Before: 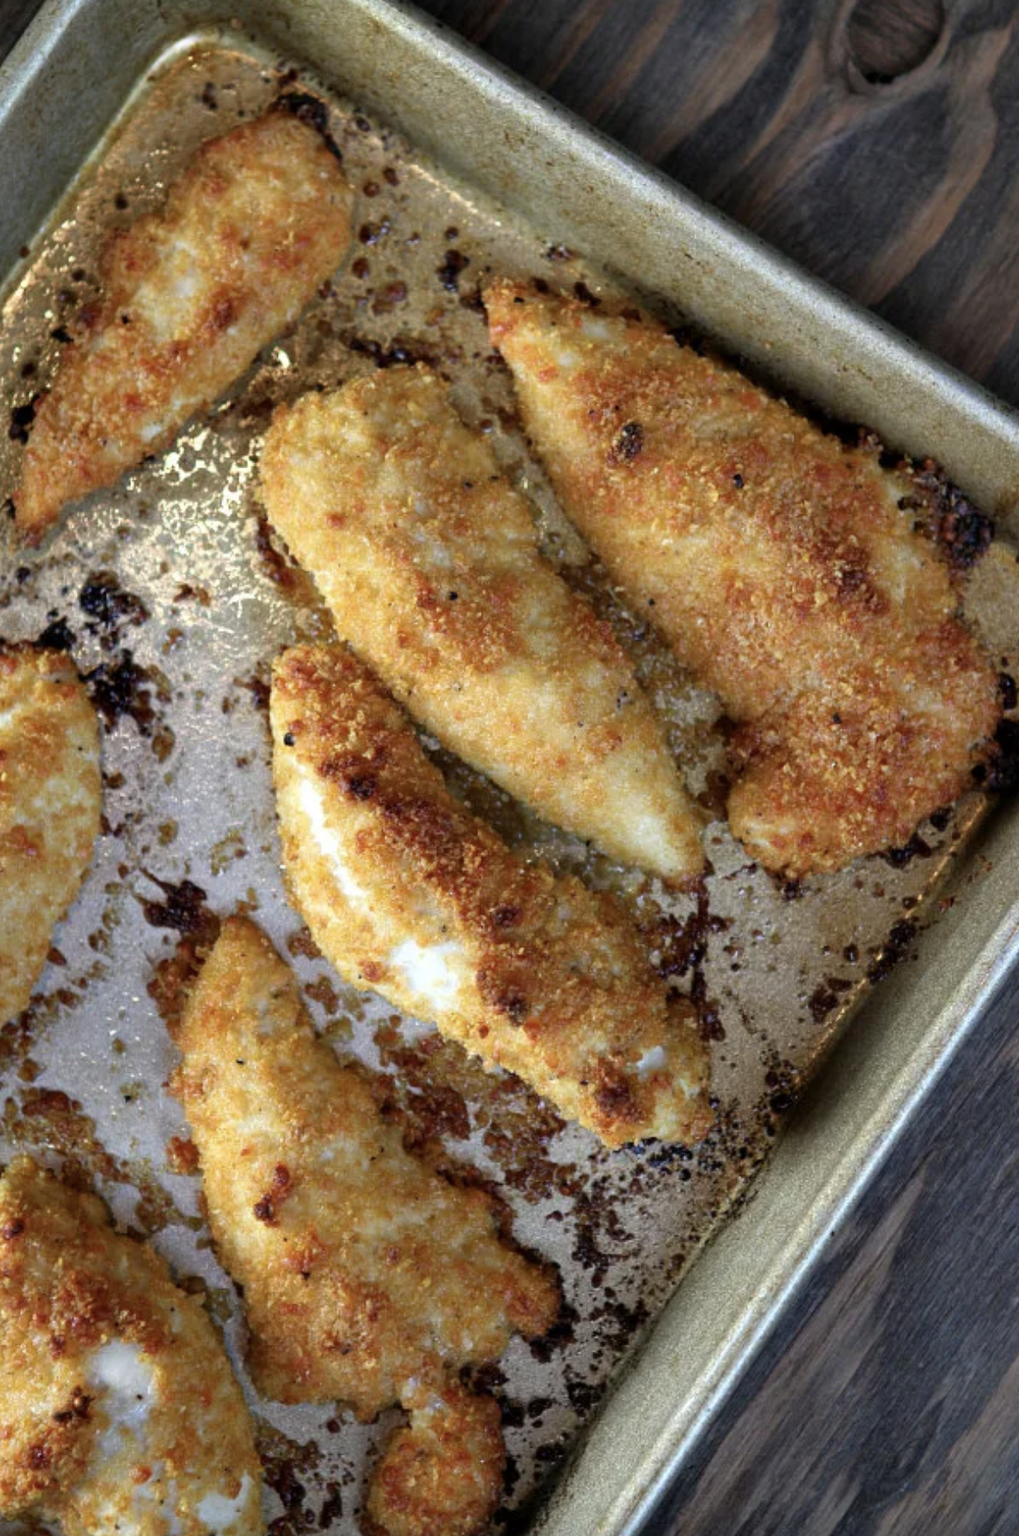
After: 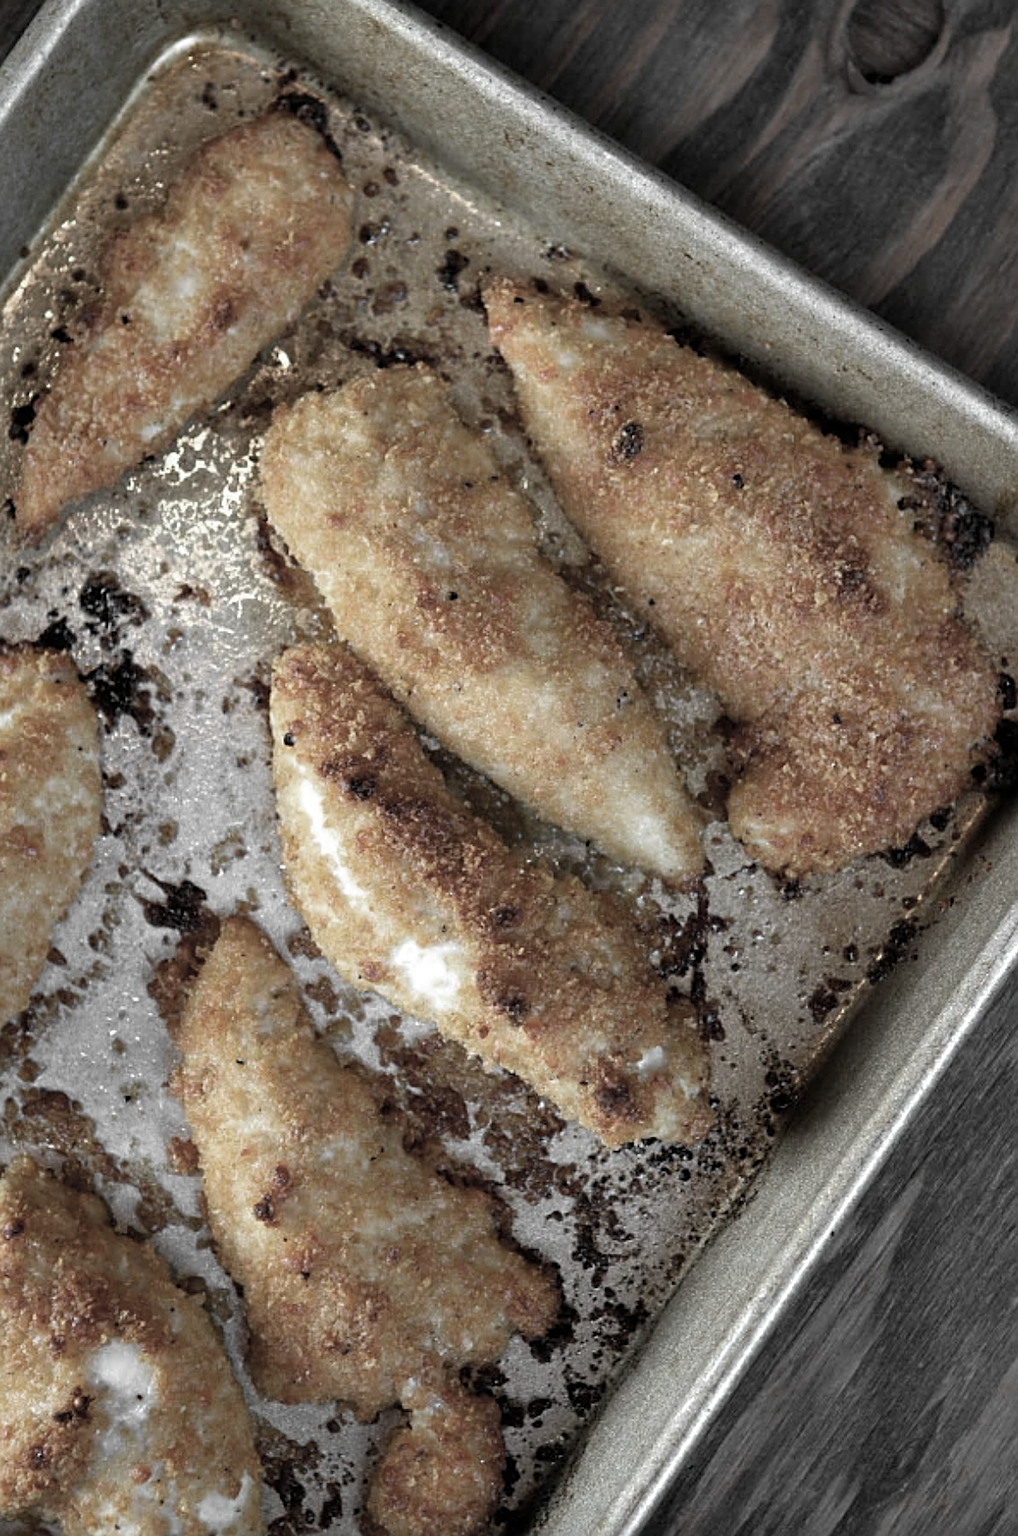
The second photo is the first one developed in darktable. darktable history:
color zones: curves: ch0 [(0, 0.613) (0.01, 0.613) (0.245, 0.448) (0.498, 0.529) (0.642, 0.665) (0.879, 0.777) (0.99, 0.613)]; ch1 [(0, 0.035) (0.121, 0.189) (0.259, 0.197) (0.415, 0.061) (0.589, 0.022) (0.732, 0.022) (0.857, 0.026) (0.991, 0.053)]
sharpen: on, module defaults
